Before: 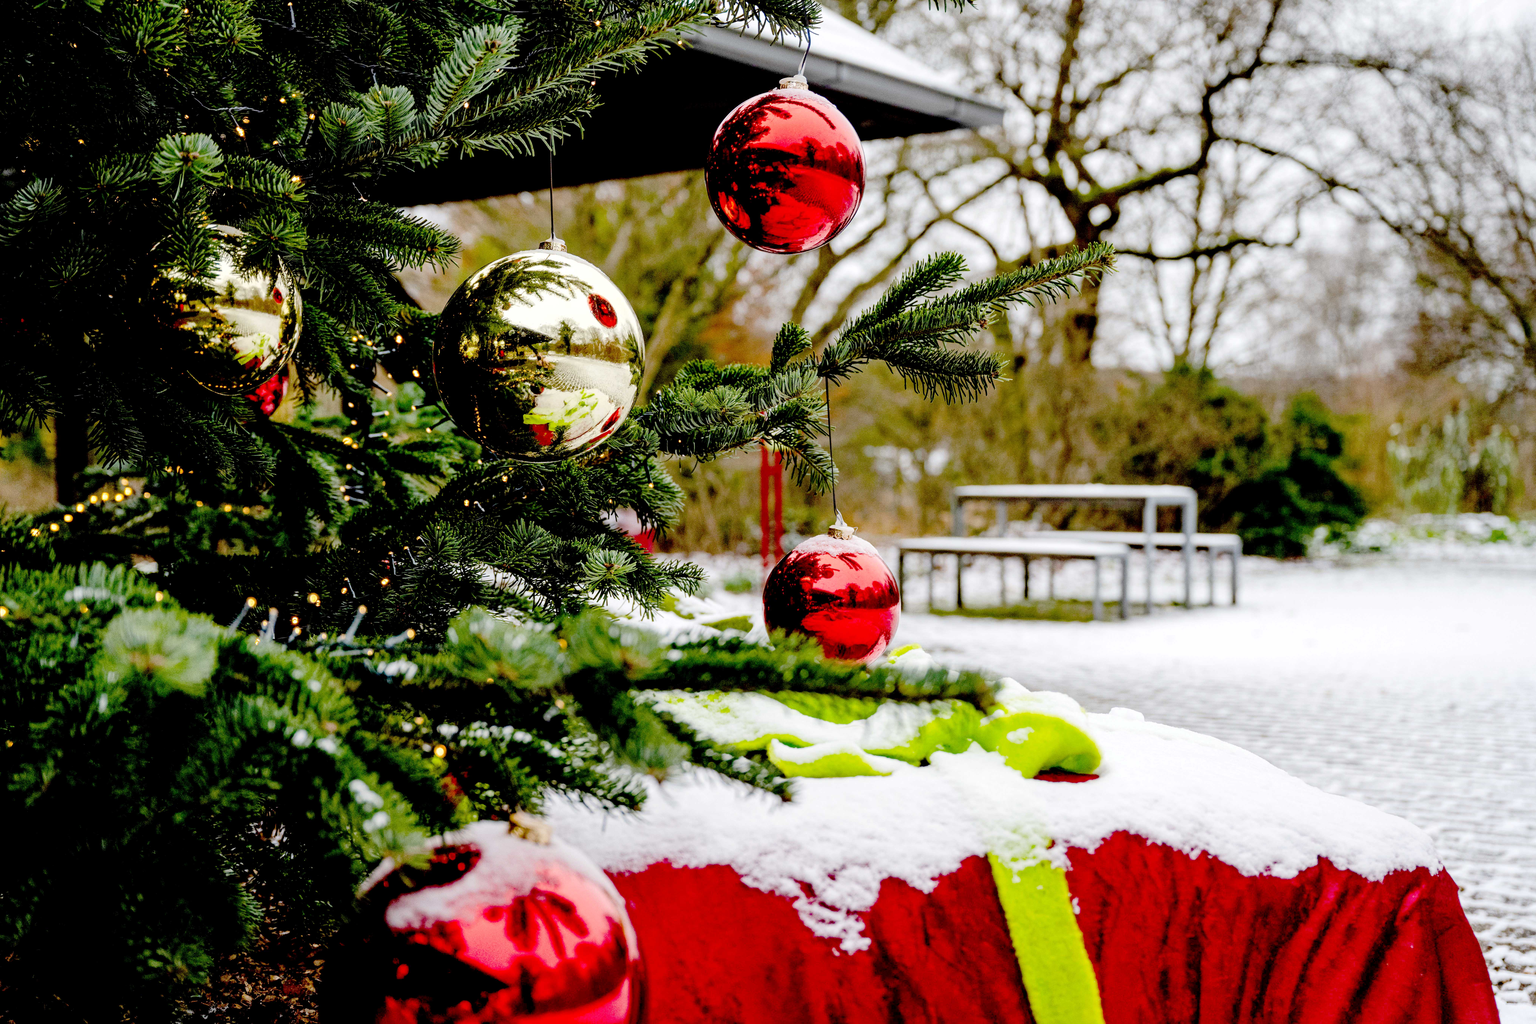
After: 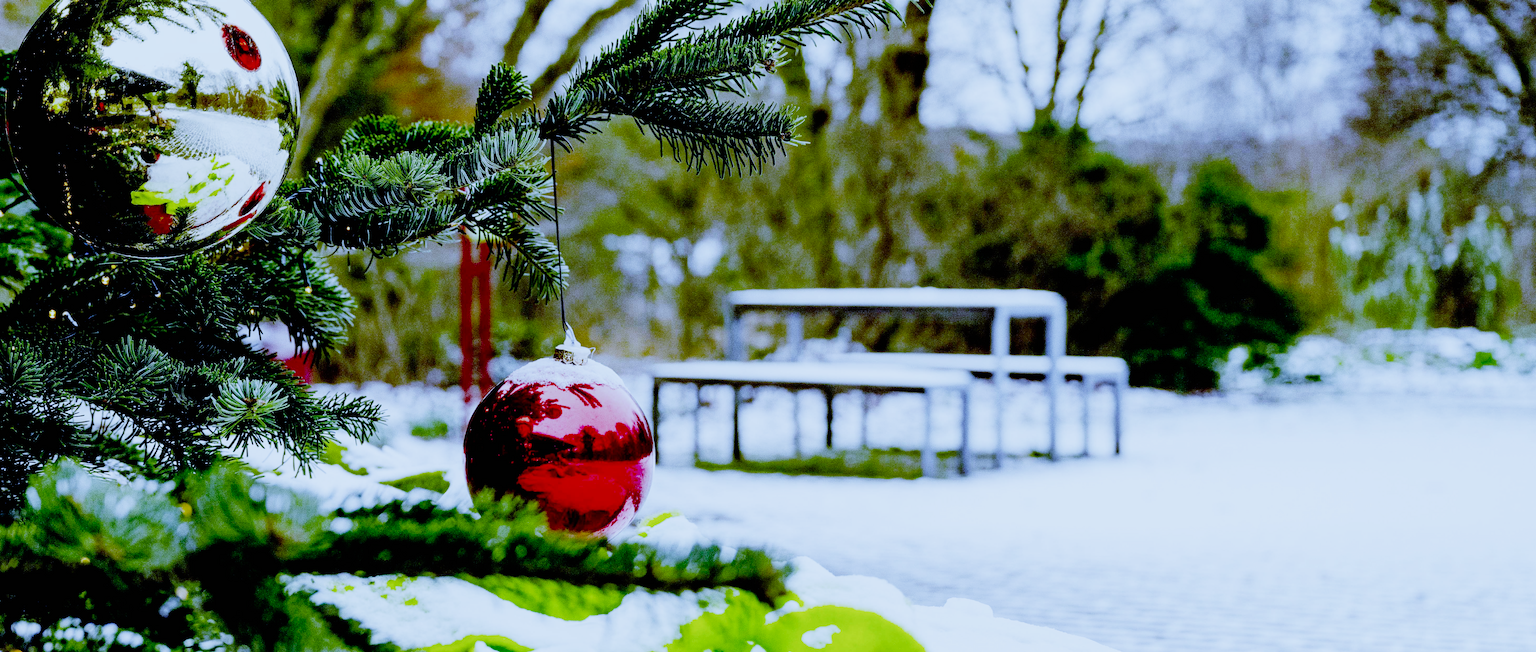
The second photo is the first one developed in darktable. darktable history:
sigmoid: contrast 1.69, skew -0.23, preserve hue 0%, red attenuation 0.1, red rotation 0.035, green attenuation 0.1, green rotation -0.017, blue attenuation 0.15, blue rotation -0.052, base primaries Rec2020
white balance: red 0.766, blue 1.537
crop and rotate: left 27.938%, top 27.046%, bottom 27.046%
color correction: highlights a* -0.137, highlights b* 0.137
